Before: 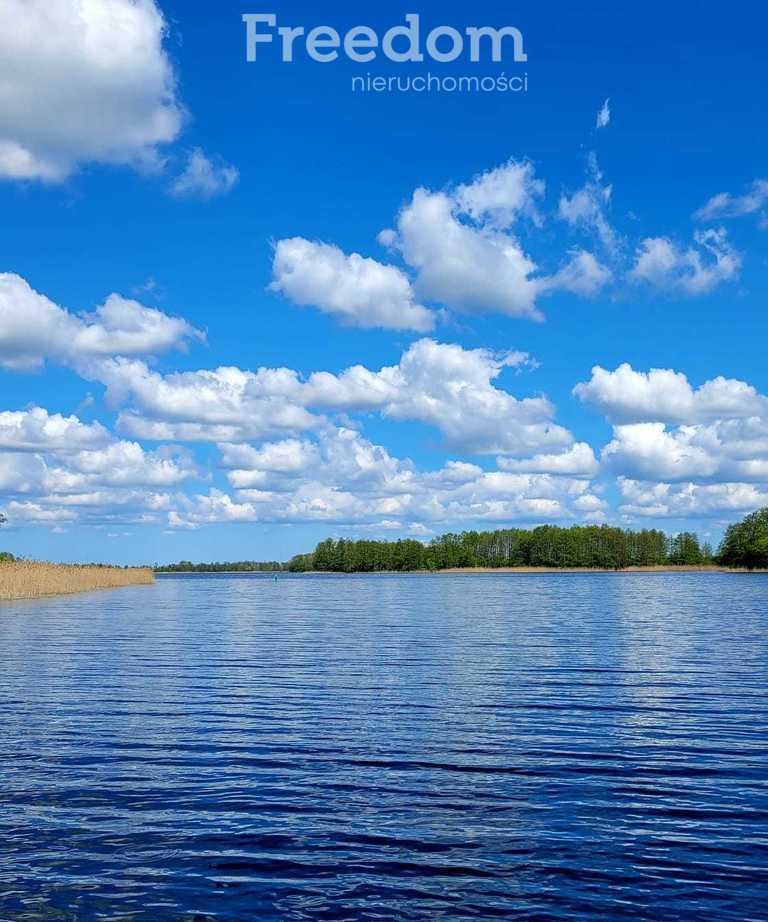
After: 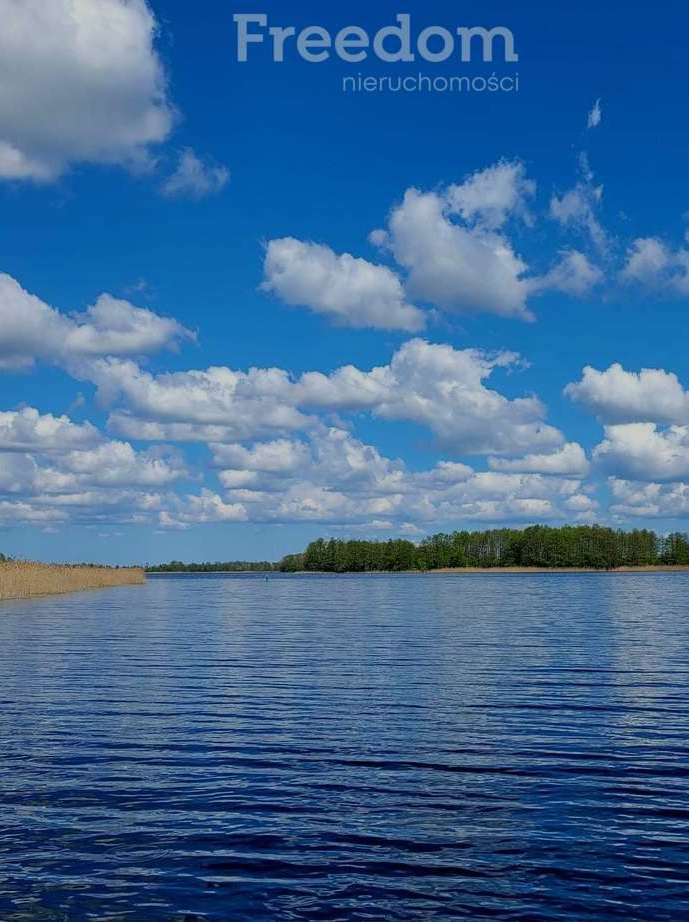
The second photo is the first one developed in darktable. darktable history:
crop and rotate: left 1.228%, right 8.981%
exposure: black level correction 0, exposure -0.737 EV, compensate highlight preservation false
